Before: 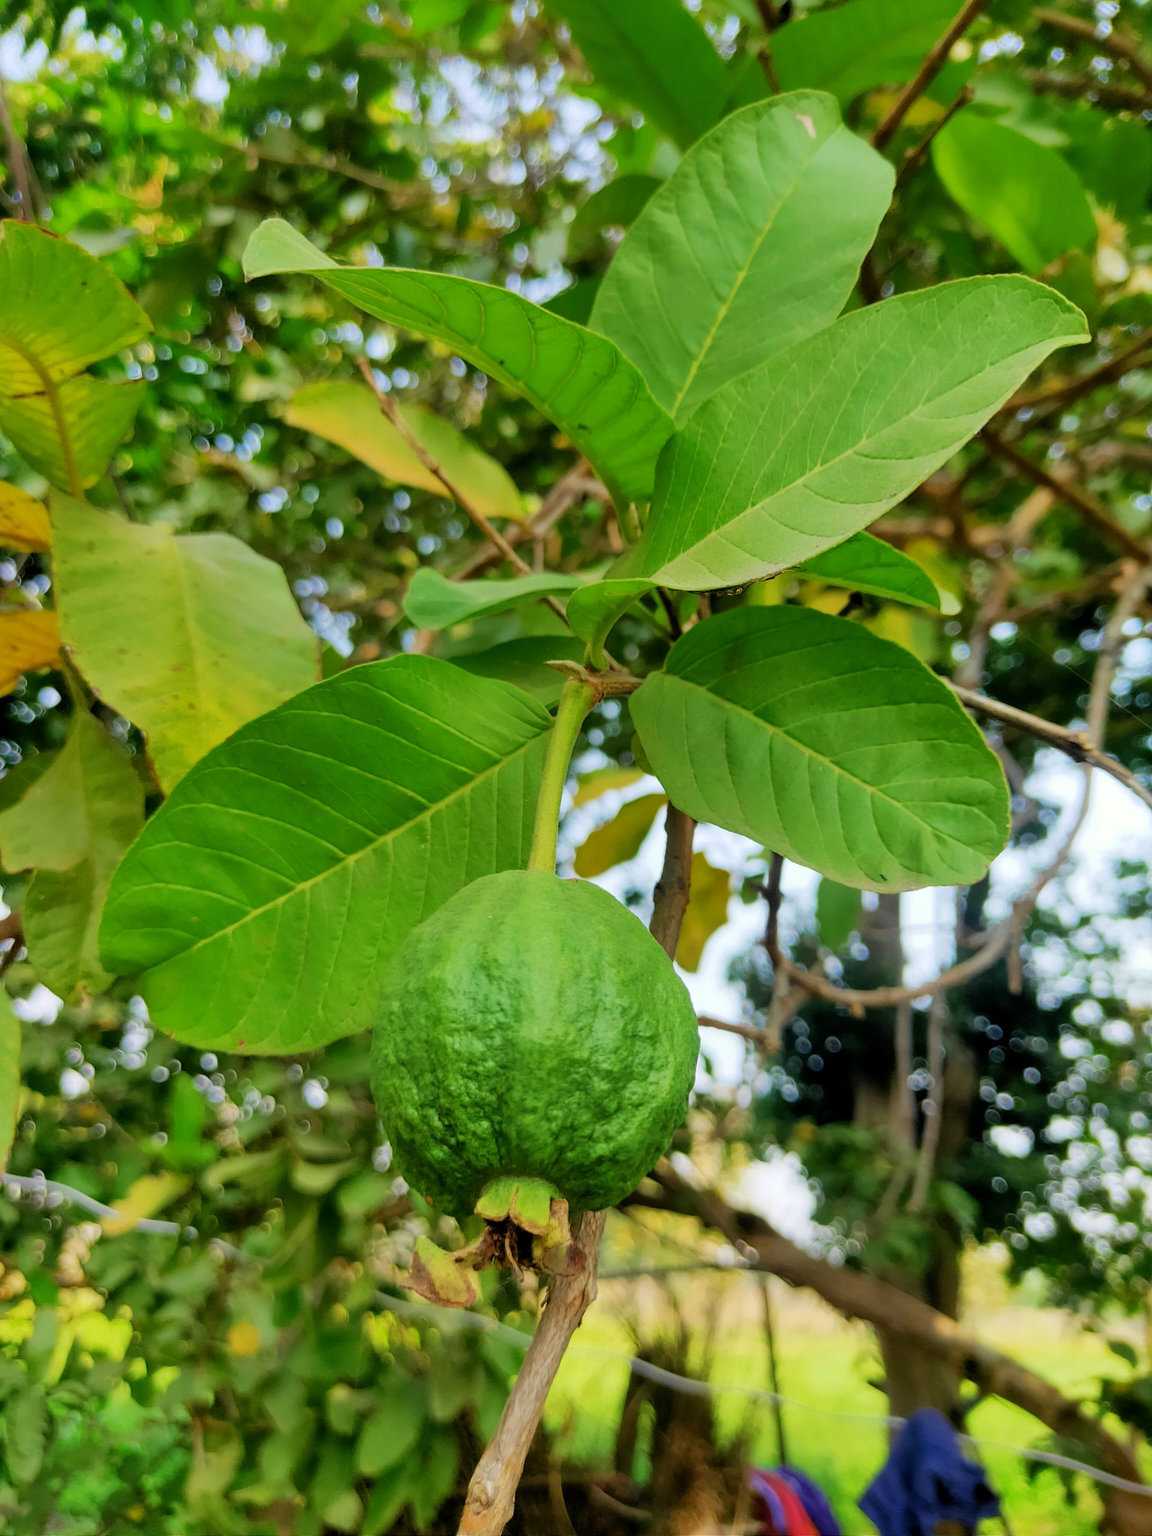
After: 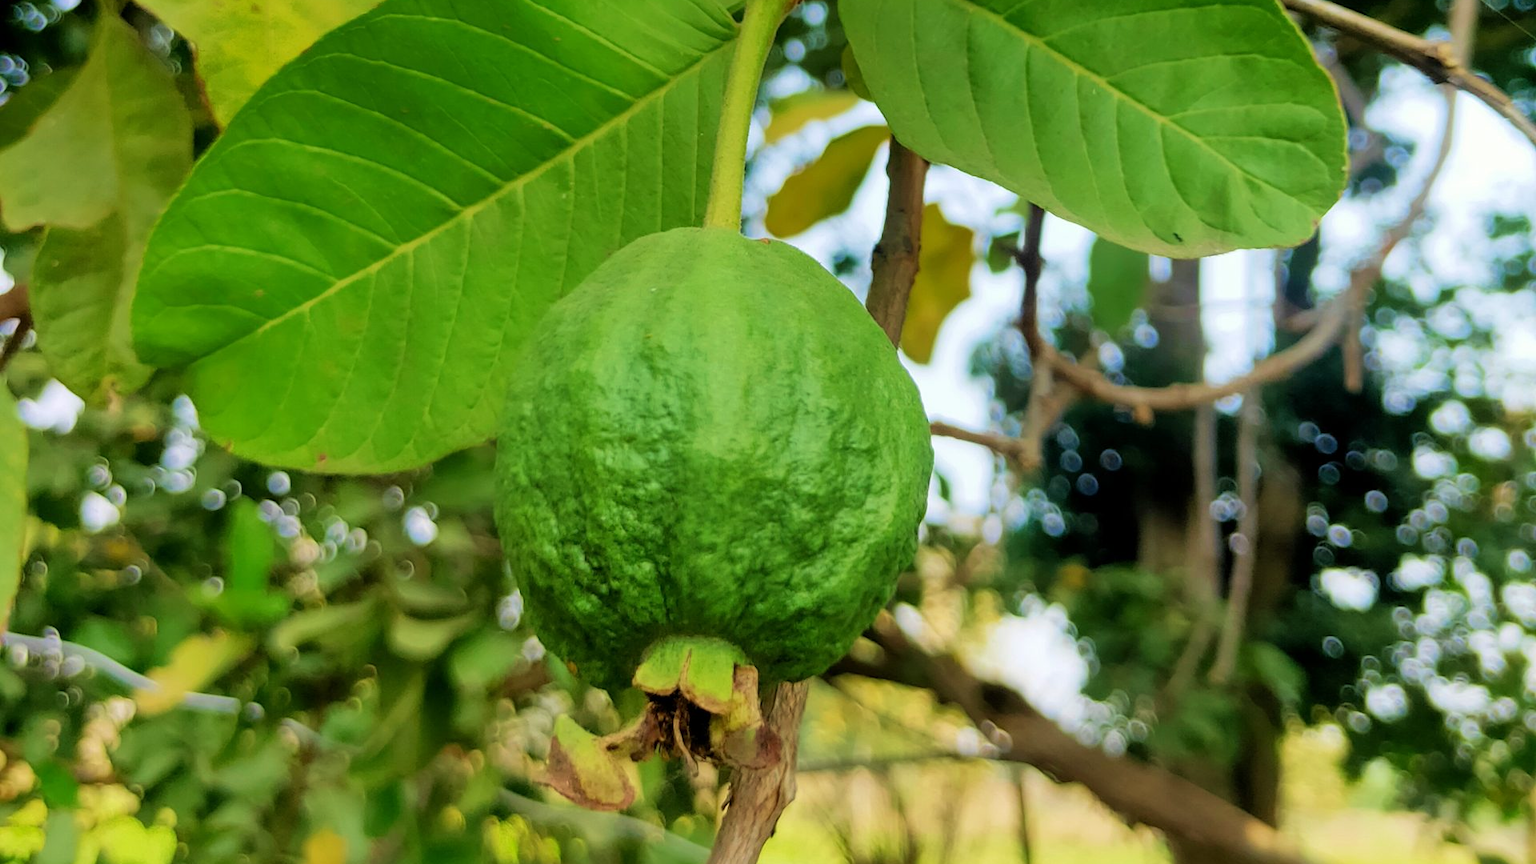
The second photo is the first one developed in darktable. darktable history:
velvia: on, module defaults
crop: top 45.551%, bottom 12.262%
